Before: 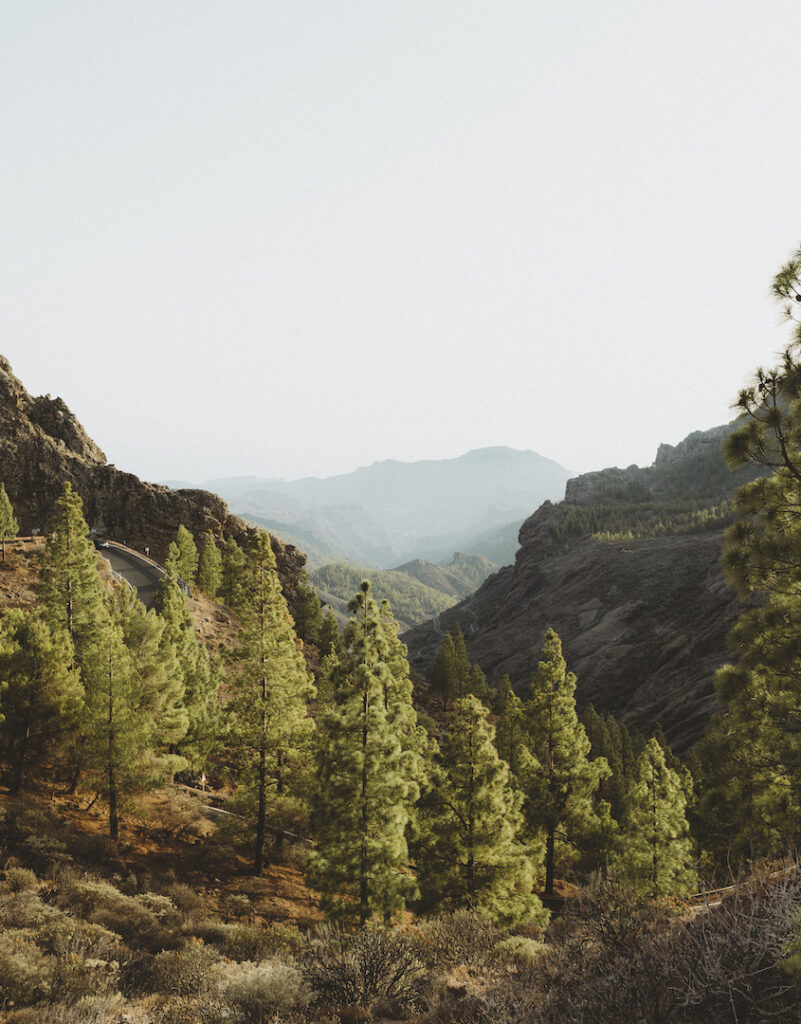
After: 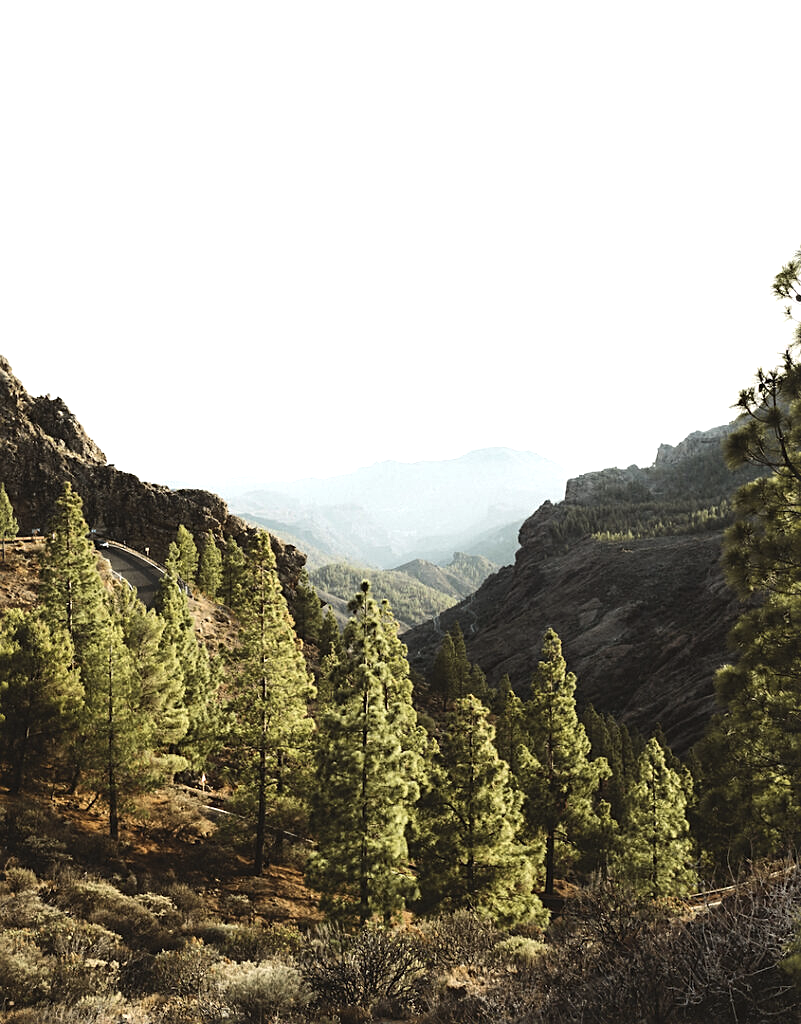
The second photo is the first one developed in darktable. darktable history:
sharpen: amount 0.478
contrast brightness saturation: saturation -0.05
tone equalizer: -8 EV -0.75 EV, -7 EV -0.7 EV, -6 EV -0.6 EV, -5 EV -0.4 EV, -3 EV 0.4 EV, -2 EV 0.6 EV, -1 EV 0.7 EV, +0 EV 0.75 EV, edges refinement/feathering 500, mask exposure compensation -1.57 EV, preserve details no
